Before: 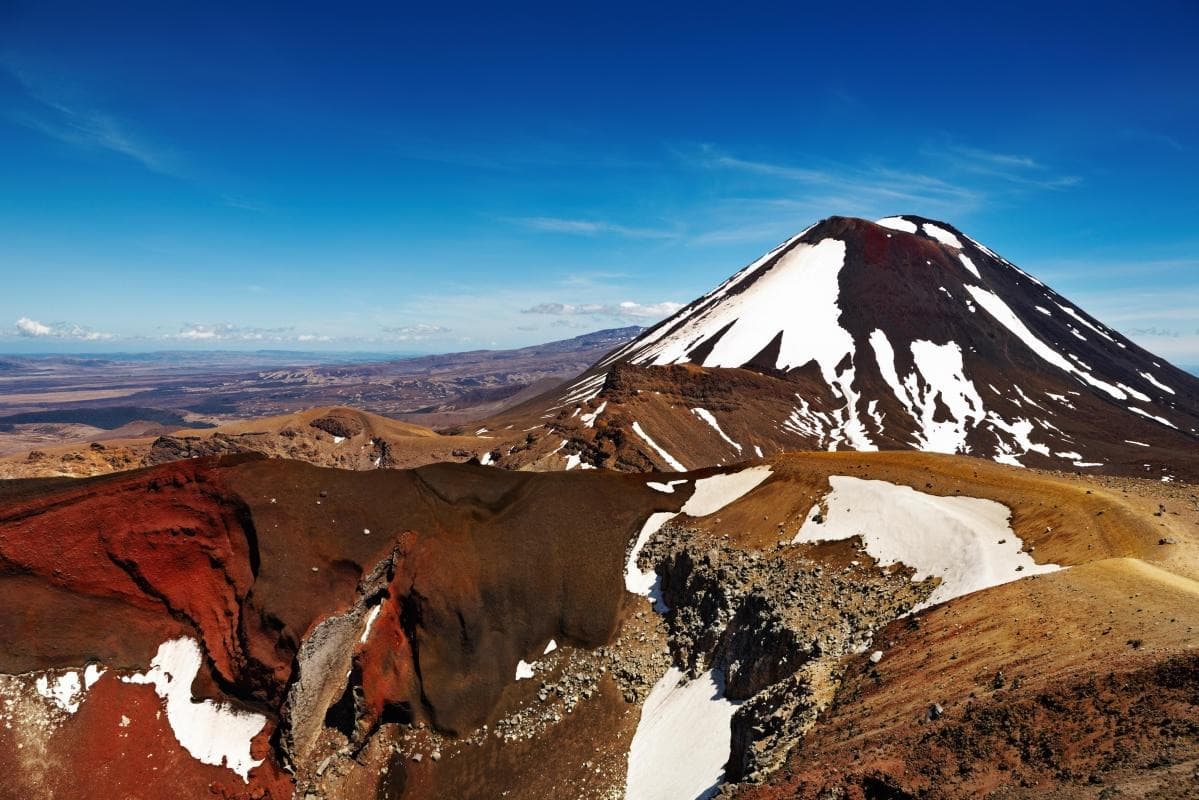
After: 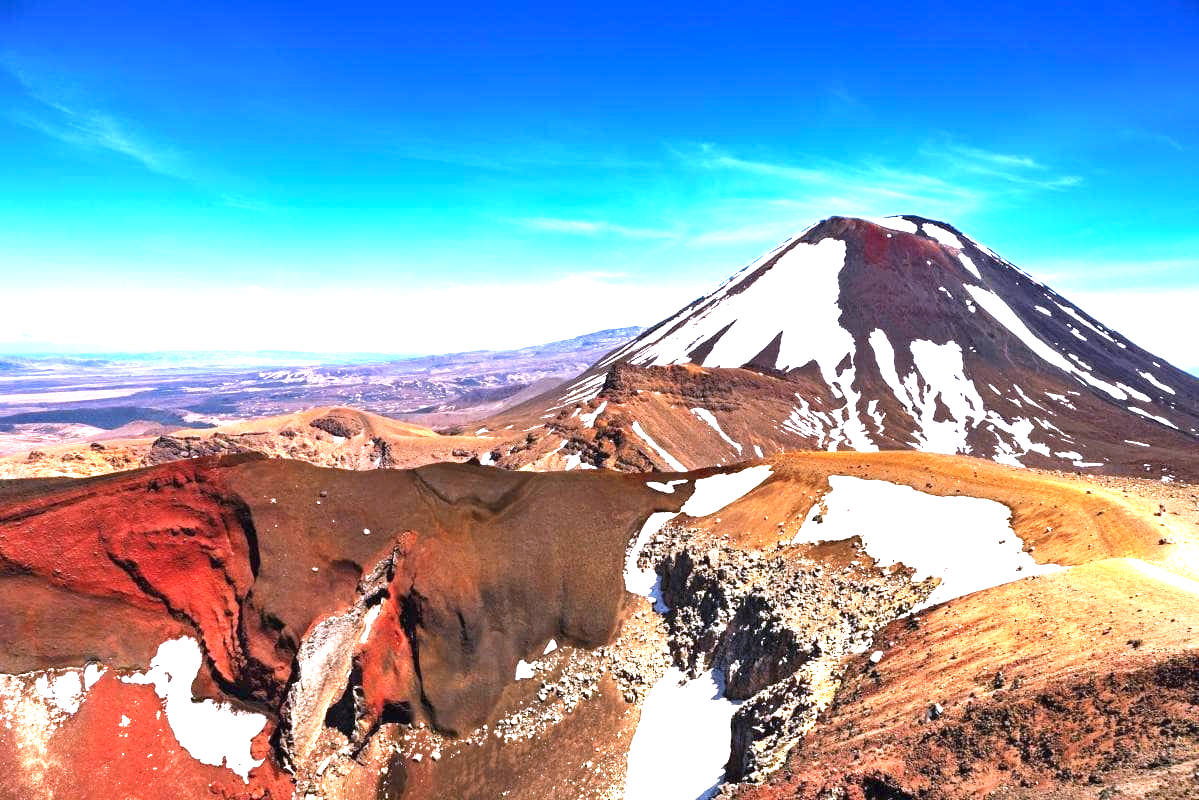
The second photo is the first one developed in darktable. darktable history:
color calibration: illuminant as shot in camera, x 0.363, y 0.385, temperature 4528.04 K
exposure: black level correction 0, exposure 1.975 EV, compensate exposure bias true, compensate highlight preservation false
levels: levels [0, 0.498, 0.996]
